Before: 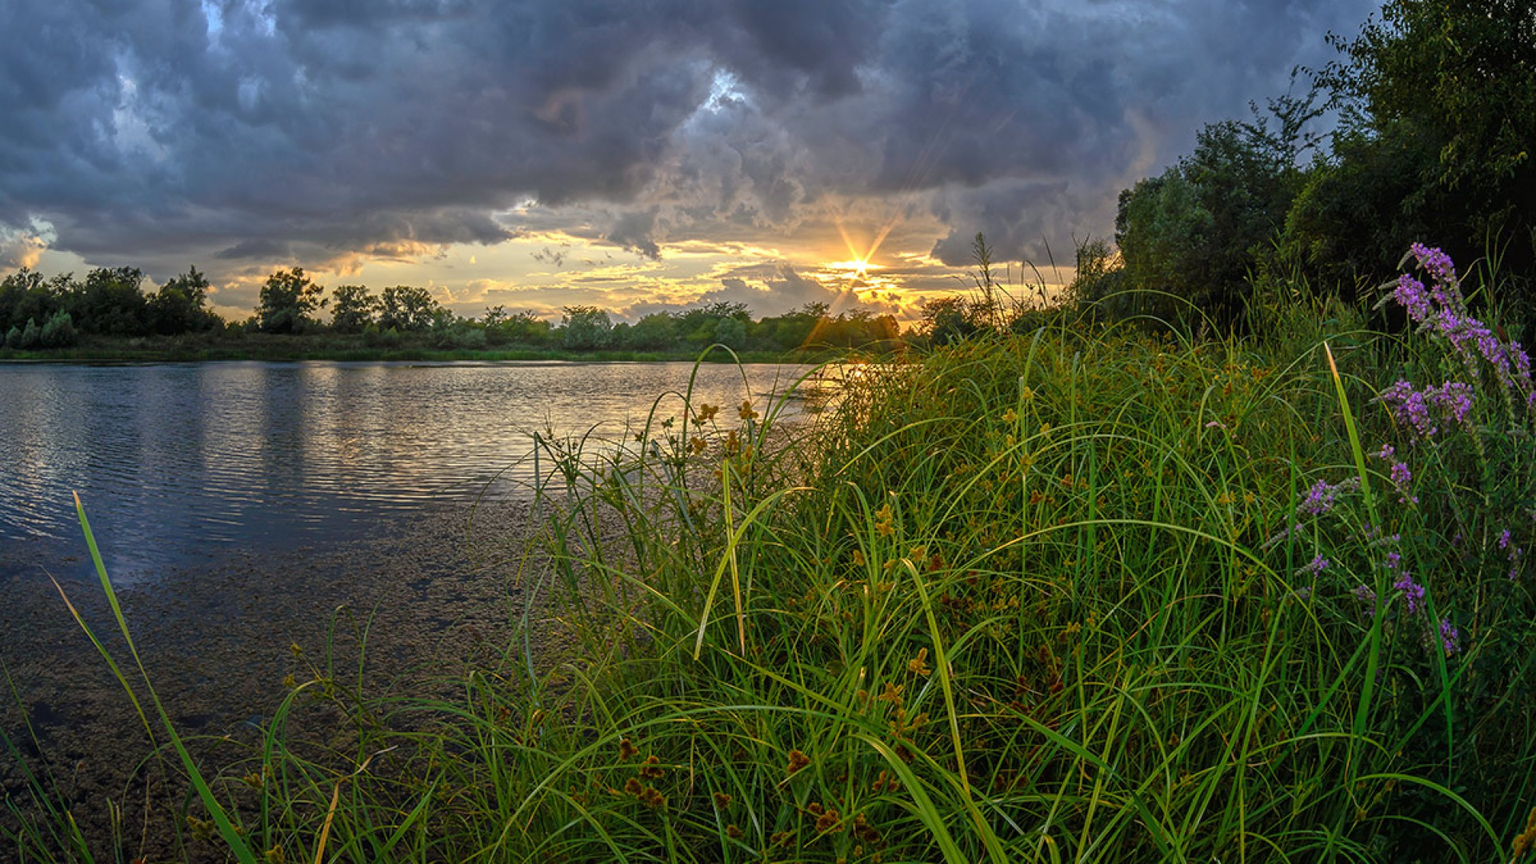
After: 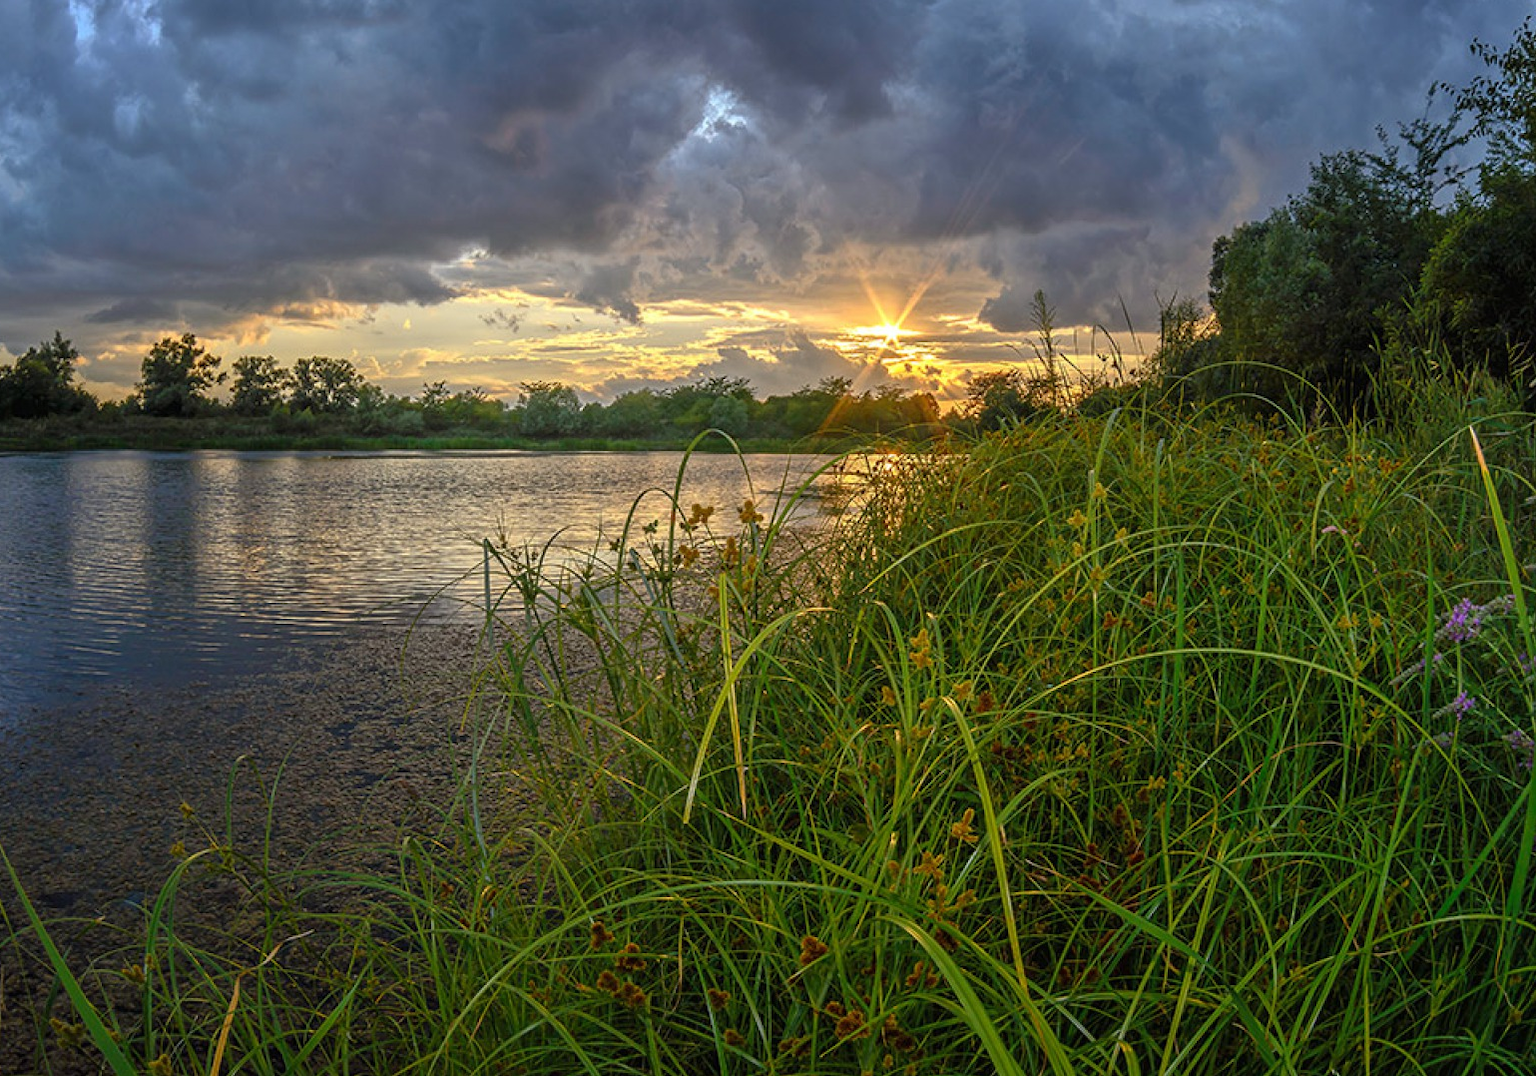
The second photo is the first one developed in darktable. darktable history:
shadows and highlights: shadows 2.98, highlights -17.33, soften with gaussian
crop and rotate: left 9.577%, right 10.219%
